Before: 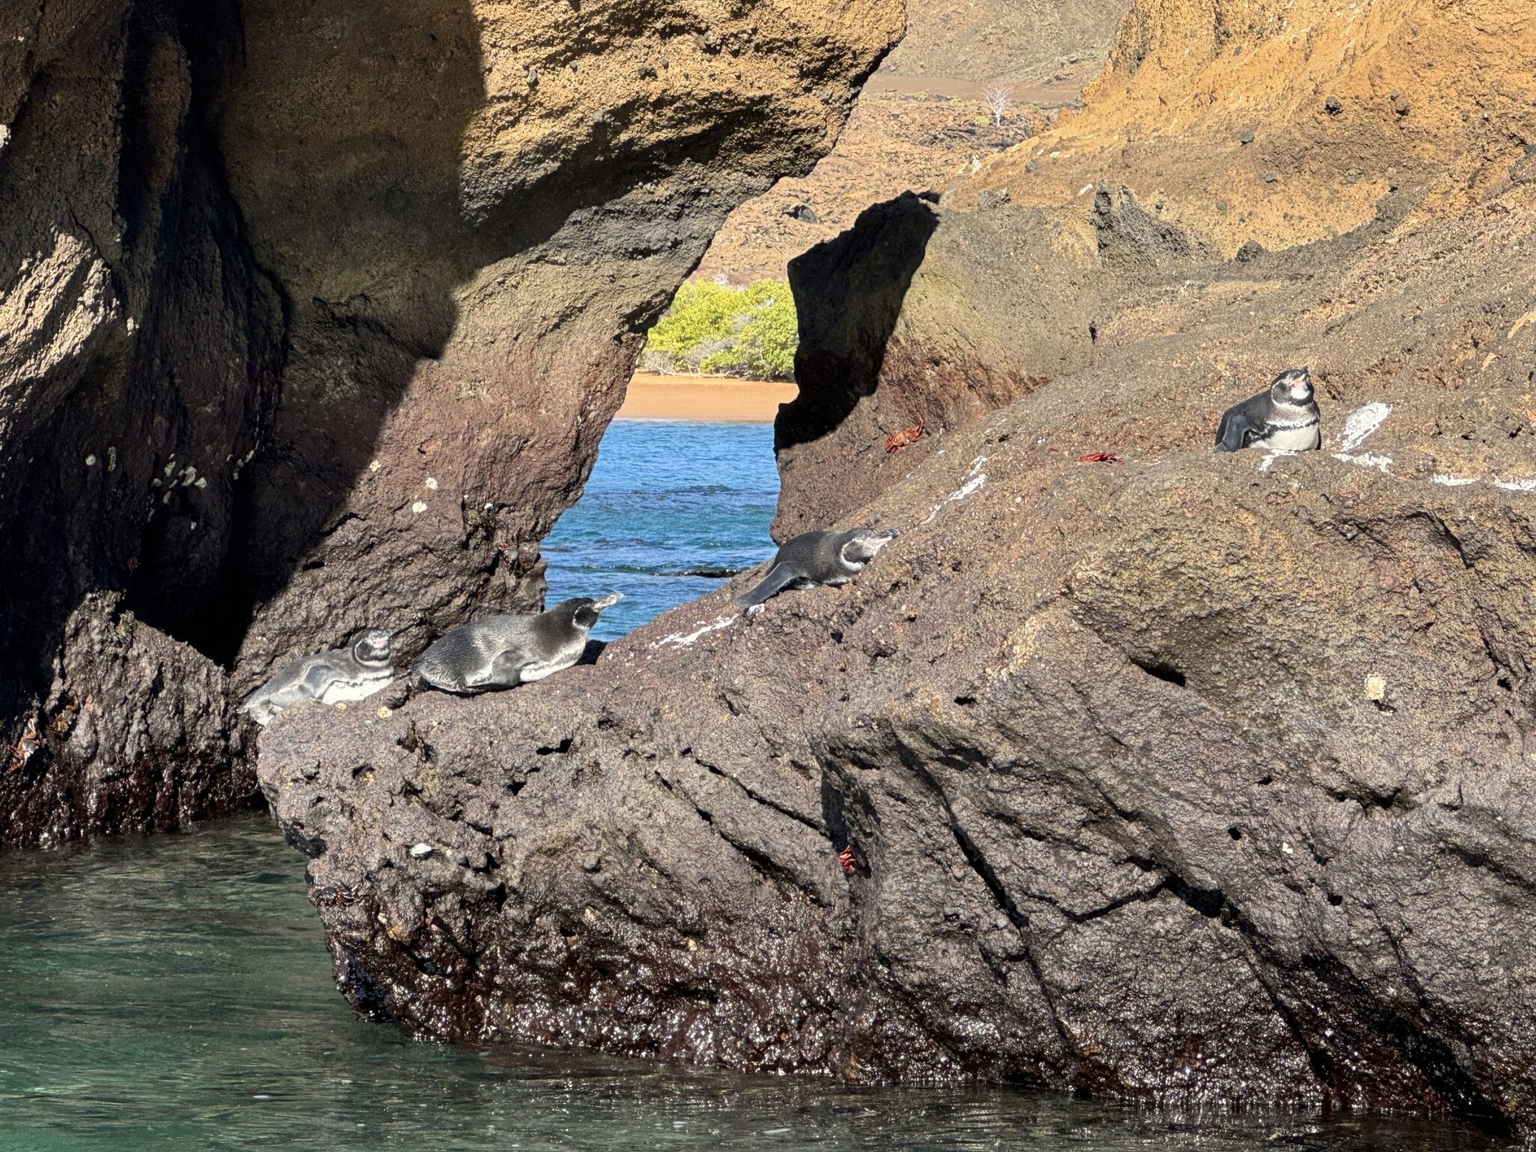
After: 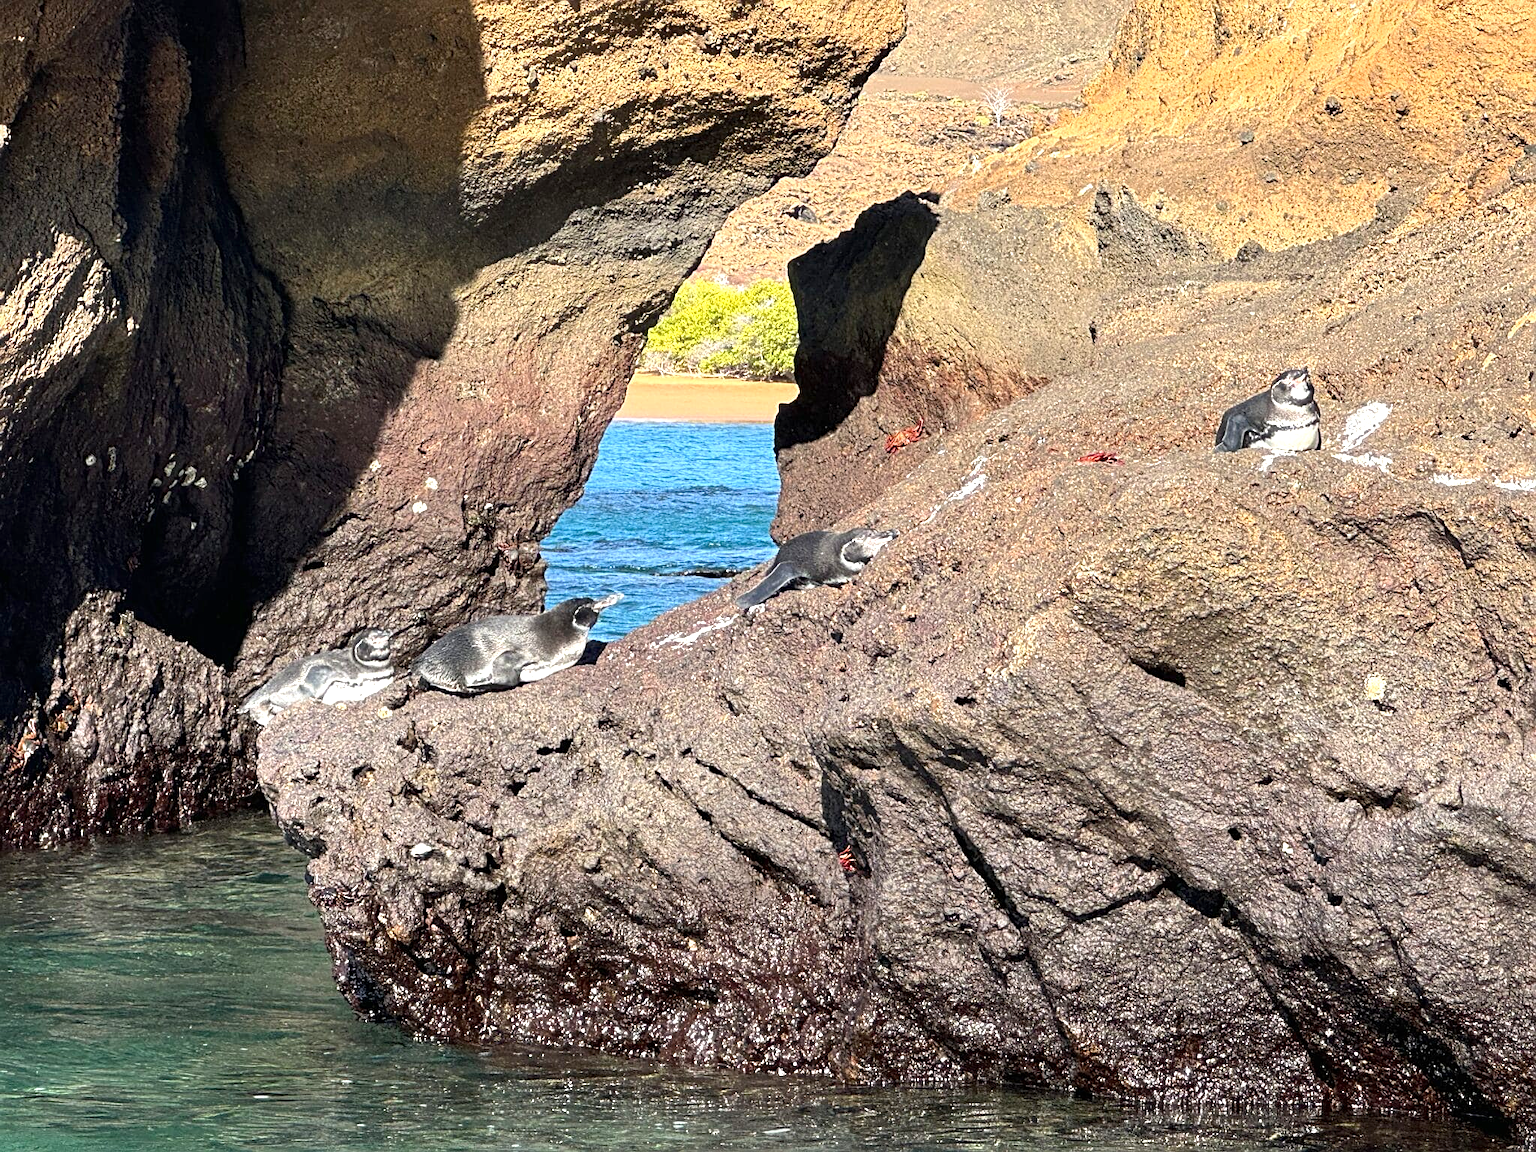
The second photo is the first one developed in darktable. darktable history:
sharpen: on, module defaults
exposure: black level correction 0, exposure 0.5 EV, compensate exposure bias true, compensate highlight preservation false
